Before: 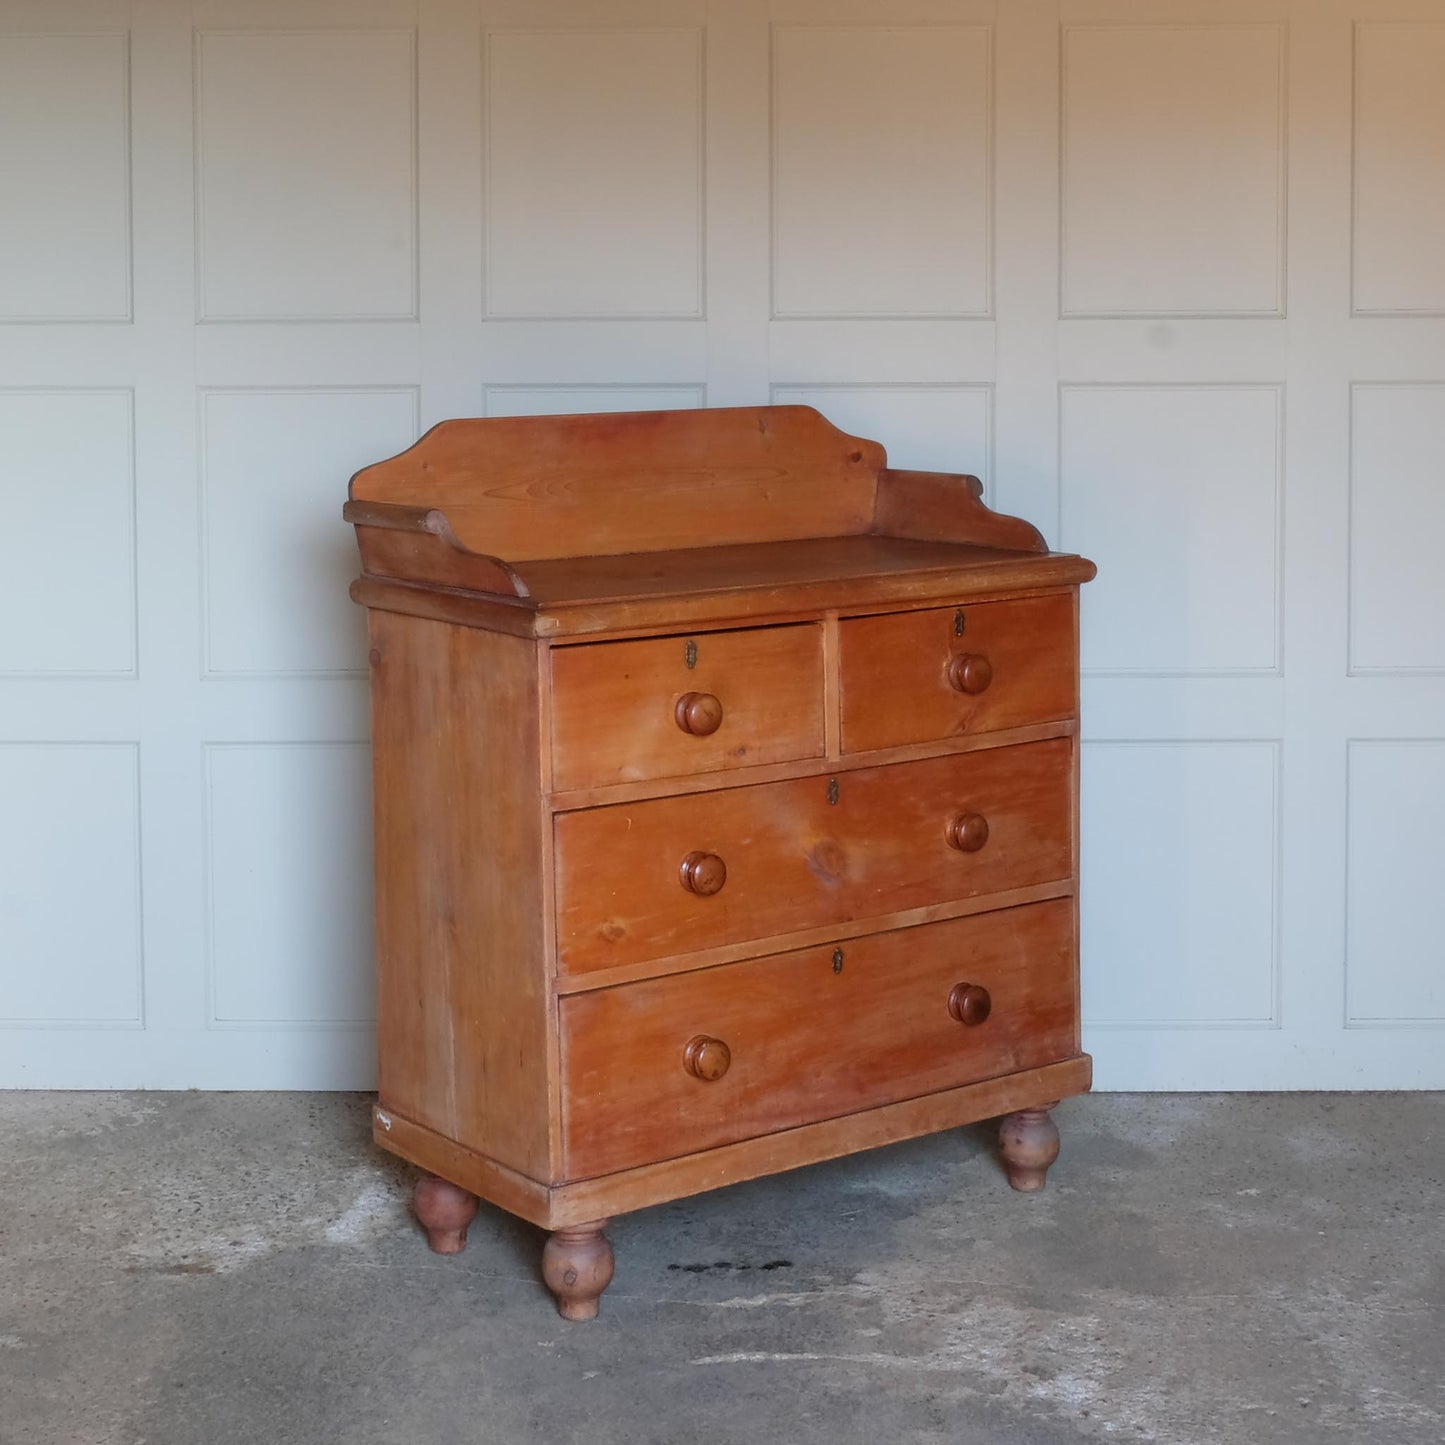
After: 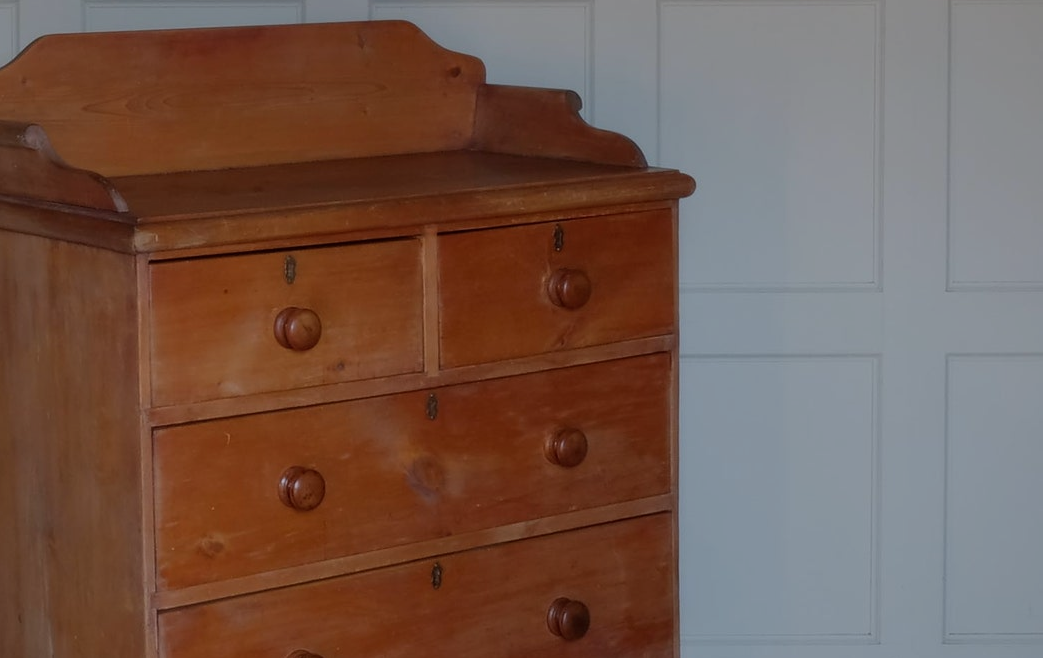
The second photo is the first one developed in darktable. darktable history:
crop and rotate: left 27.769%, top 26.649%, bottom 27.746%
exposure: exposure -0.988 EV, compensate highlight preservation false
color correction: highlights b* 0.021
